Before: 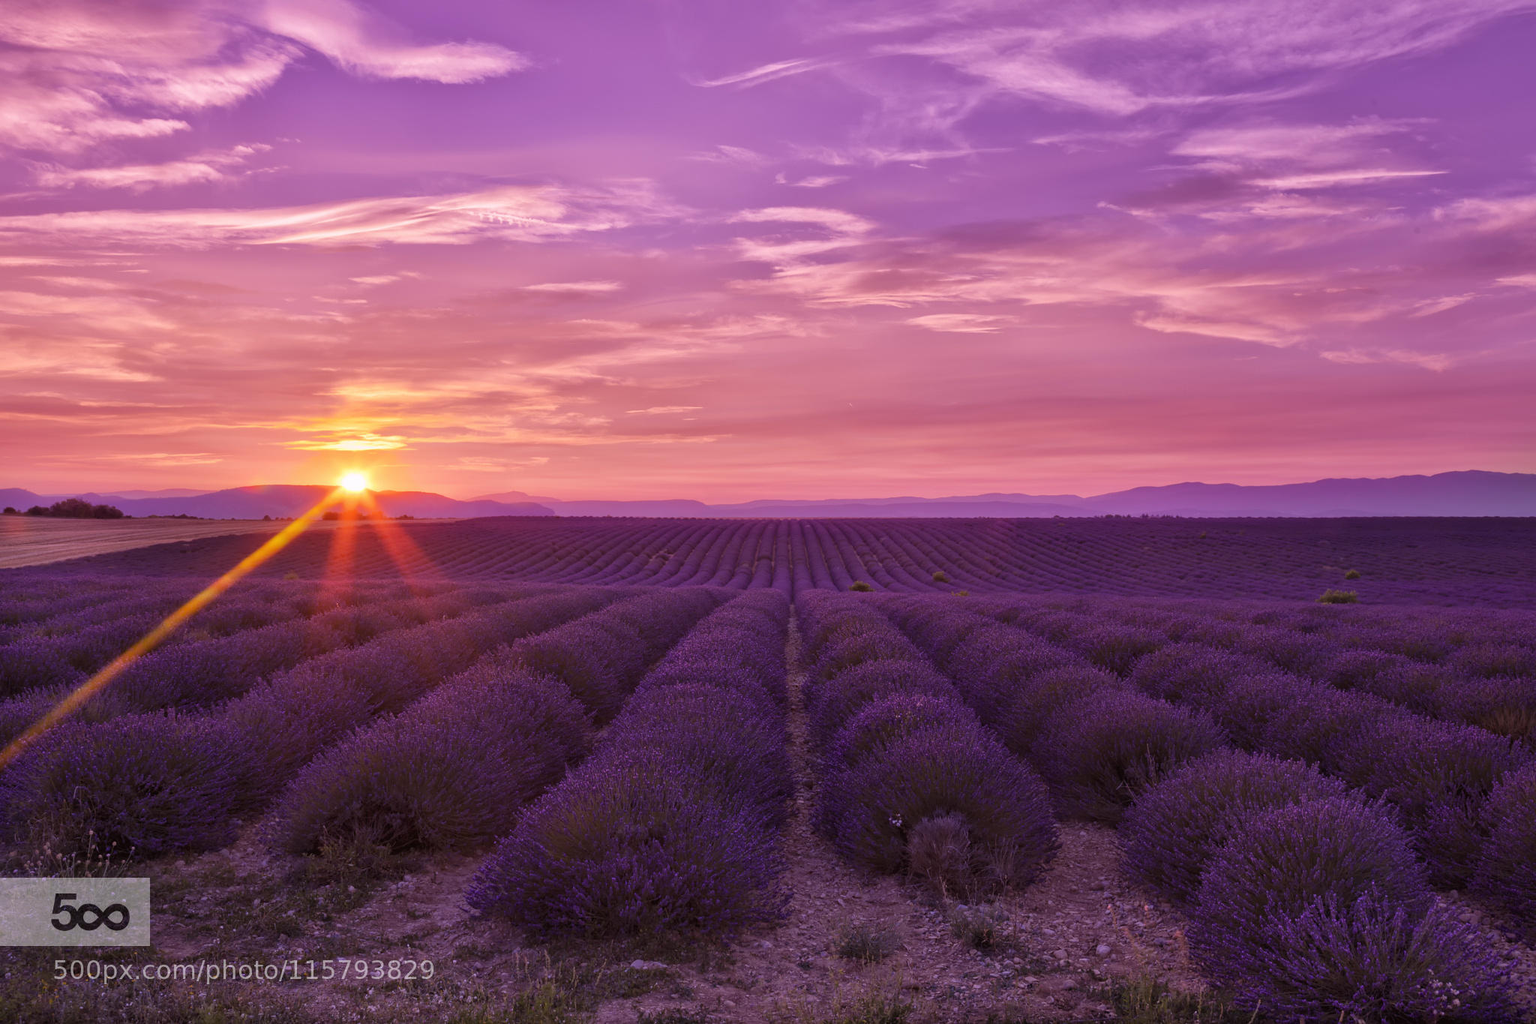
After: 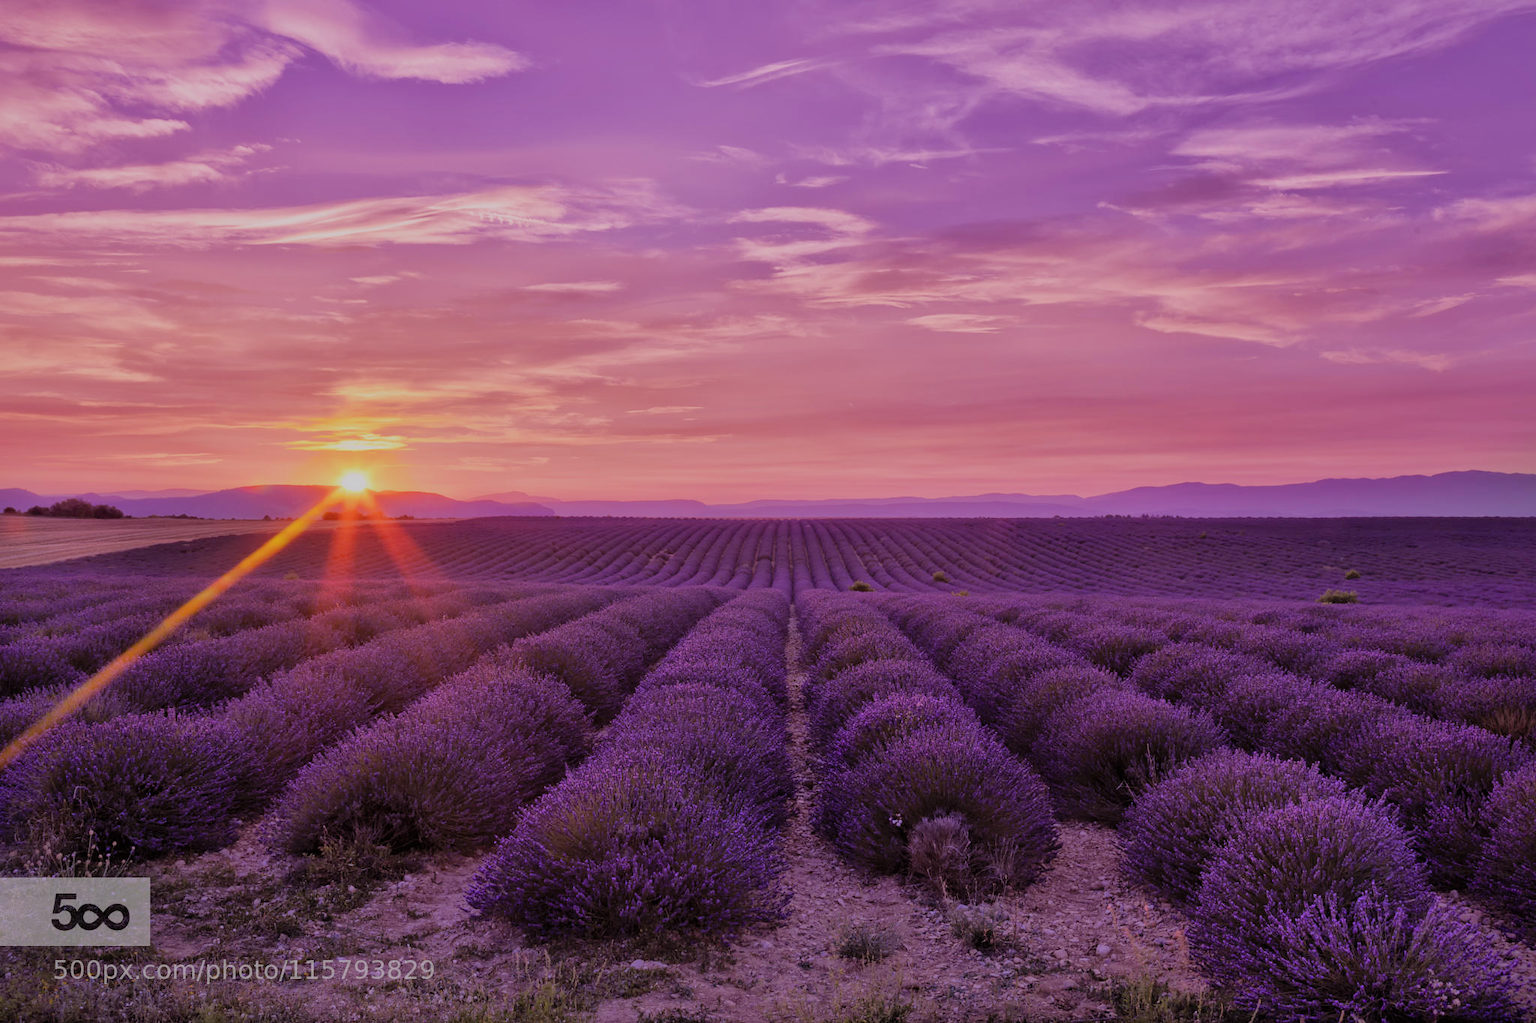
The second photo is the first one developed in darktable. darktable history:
shadows and highlights: on, module defaults
filmic rgb: black relative exposure -7.65 EV, white relative exposure 4.56 EV, hardness 3.61
